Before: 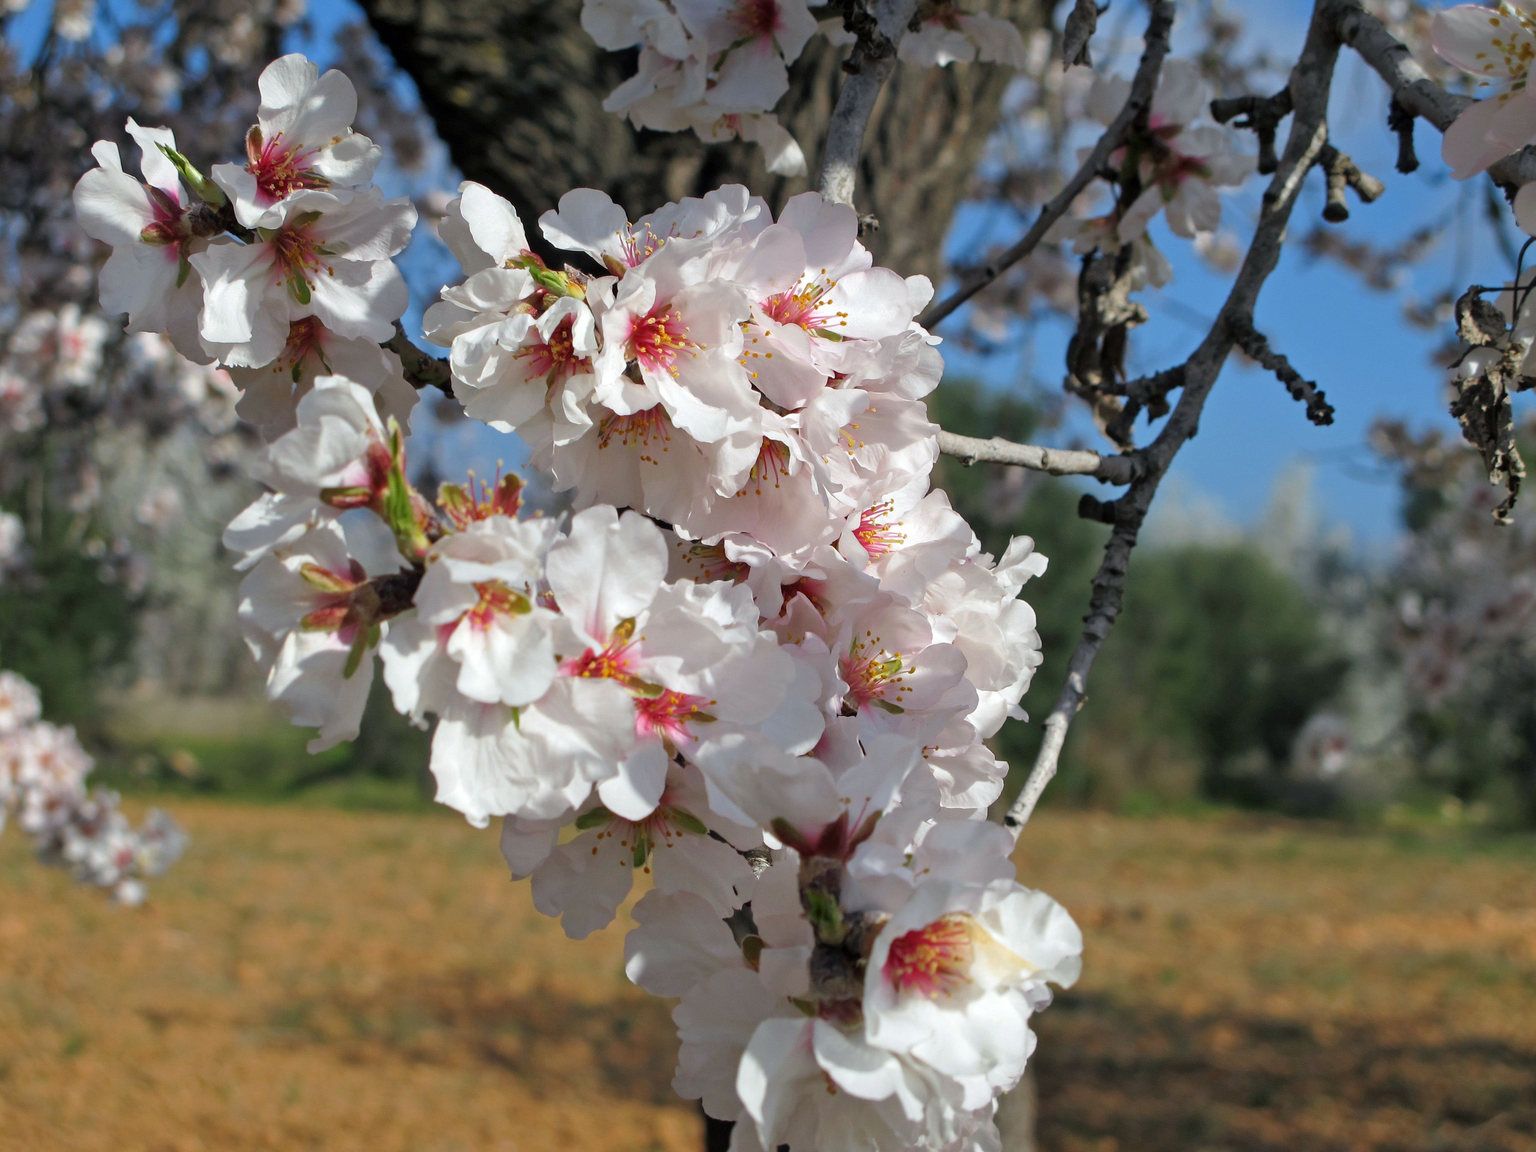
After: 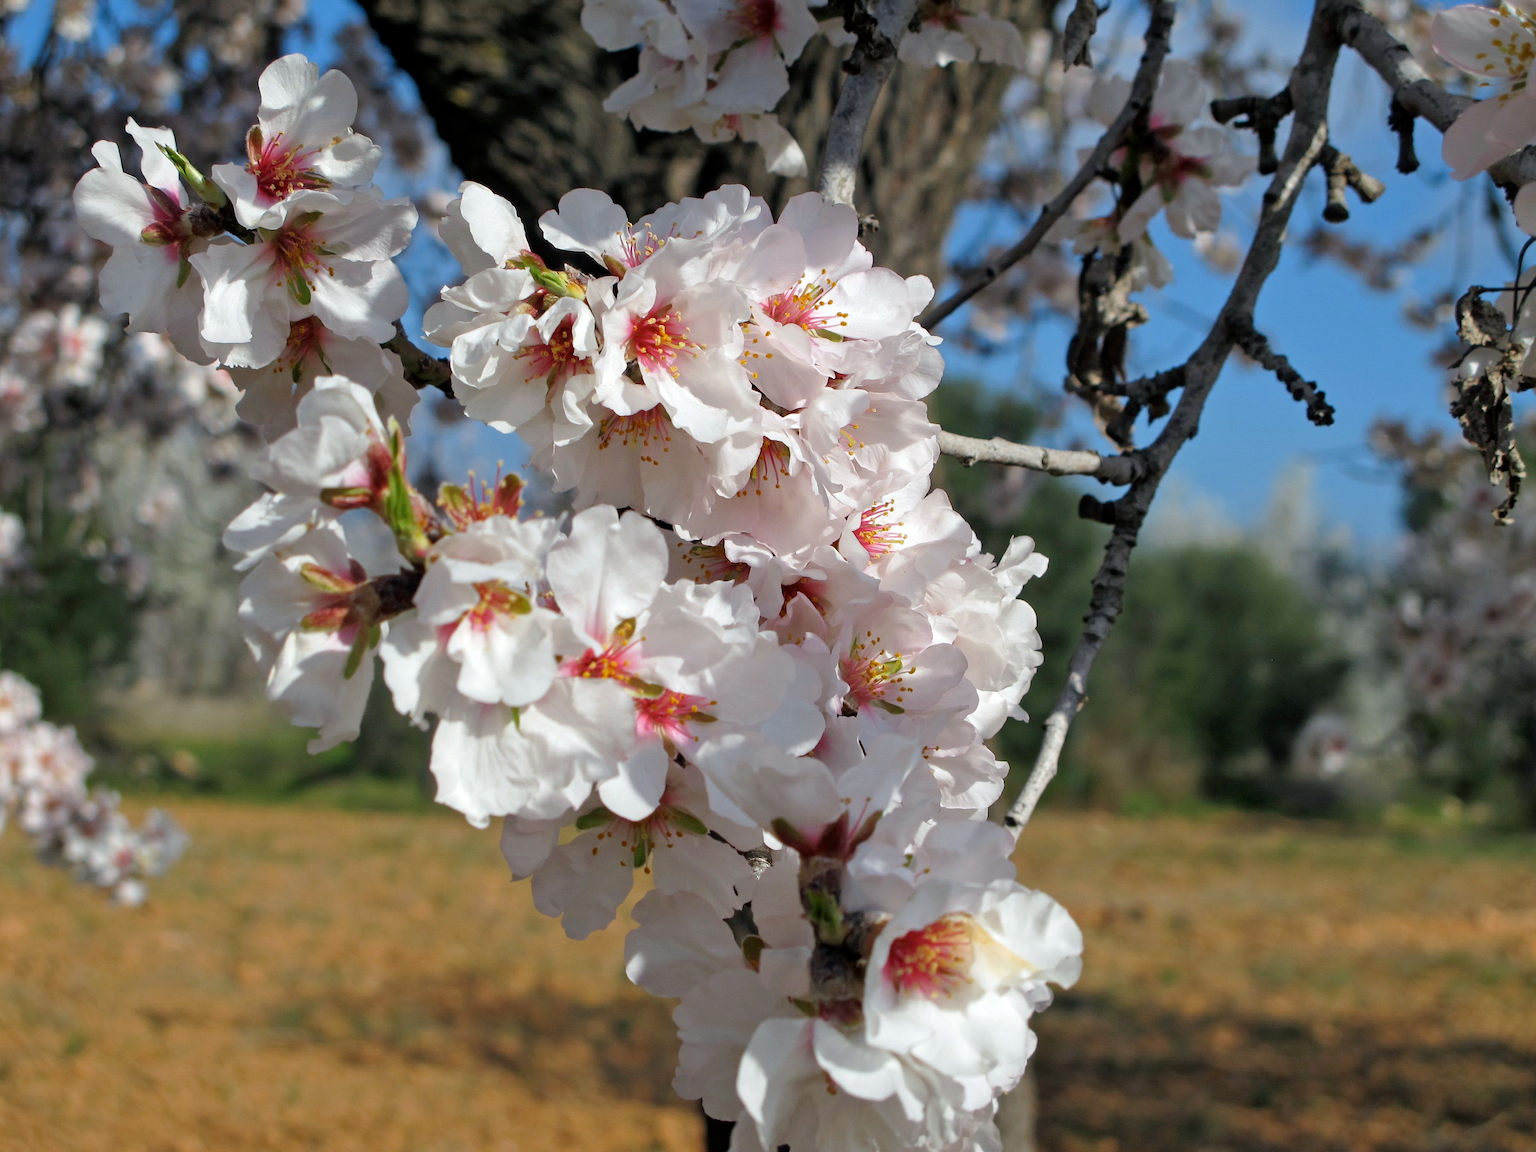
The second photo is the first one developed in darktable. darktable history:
sharpen: radius 5.371, amount 0.309, threshold 26.748
